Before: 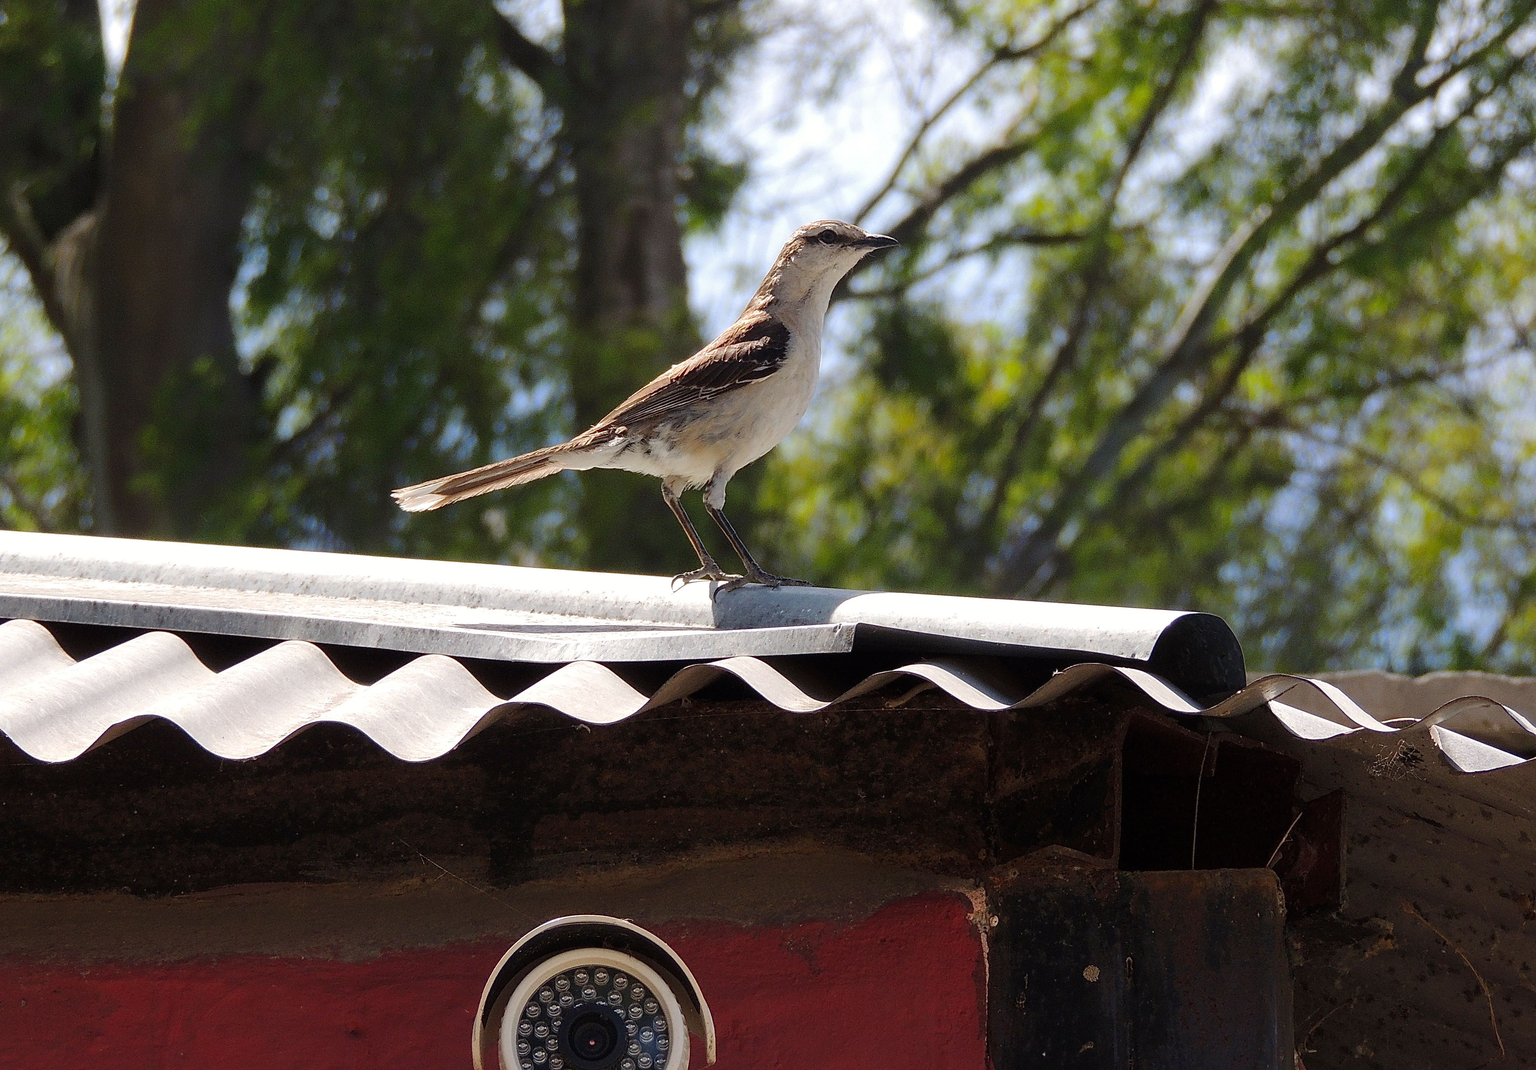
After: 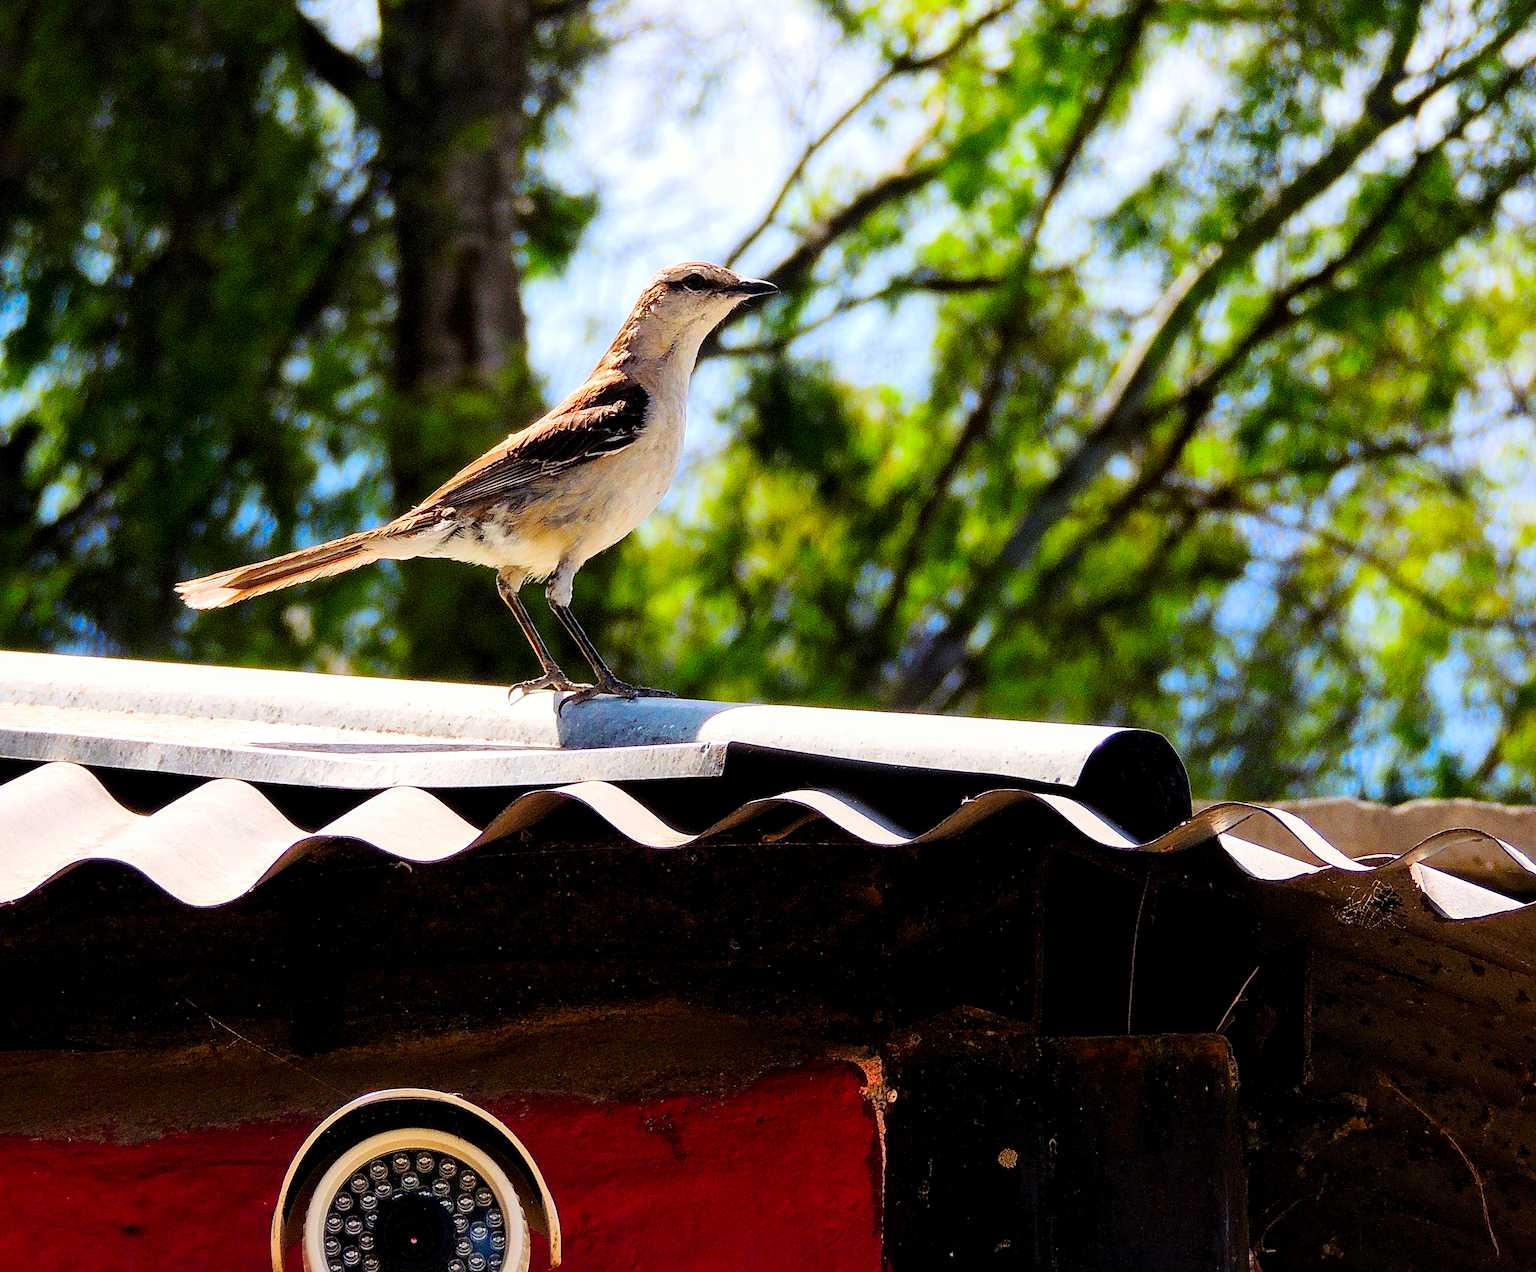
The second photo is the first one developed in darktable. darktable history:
contrast brightness saturation: contrast 0.098, saturation -0.293
local contrast: mode bilateral grid, contrast 20, coarseness 49, detail 132%, midtone range 0.2
color correction: highlights b* 0.043, saturation 2.99
crop: left 15.915%
filmic rgb: middle gray luminance 9.79%, black relative exposure -8.59 EV, white relative exposure 3.32 EV, threshold 3.04 EV, target black luminance 0%, hardness 5.2, latitude 44.64%, contrast 1.306, highlights saturation mix 6.45%, shadows ↔ highlights balance 24.26%, iterations of high-quality reconstruction 0, enable highlight reconstruction true
exposure: exposure 0.429 EV, compensate exposure bias true, compensate highlight preservation false
